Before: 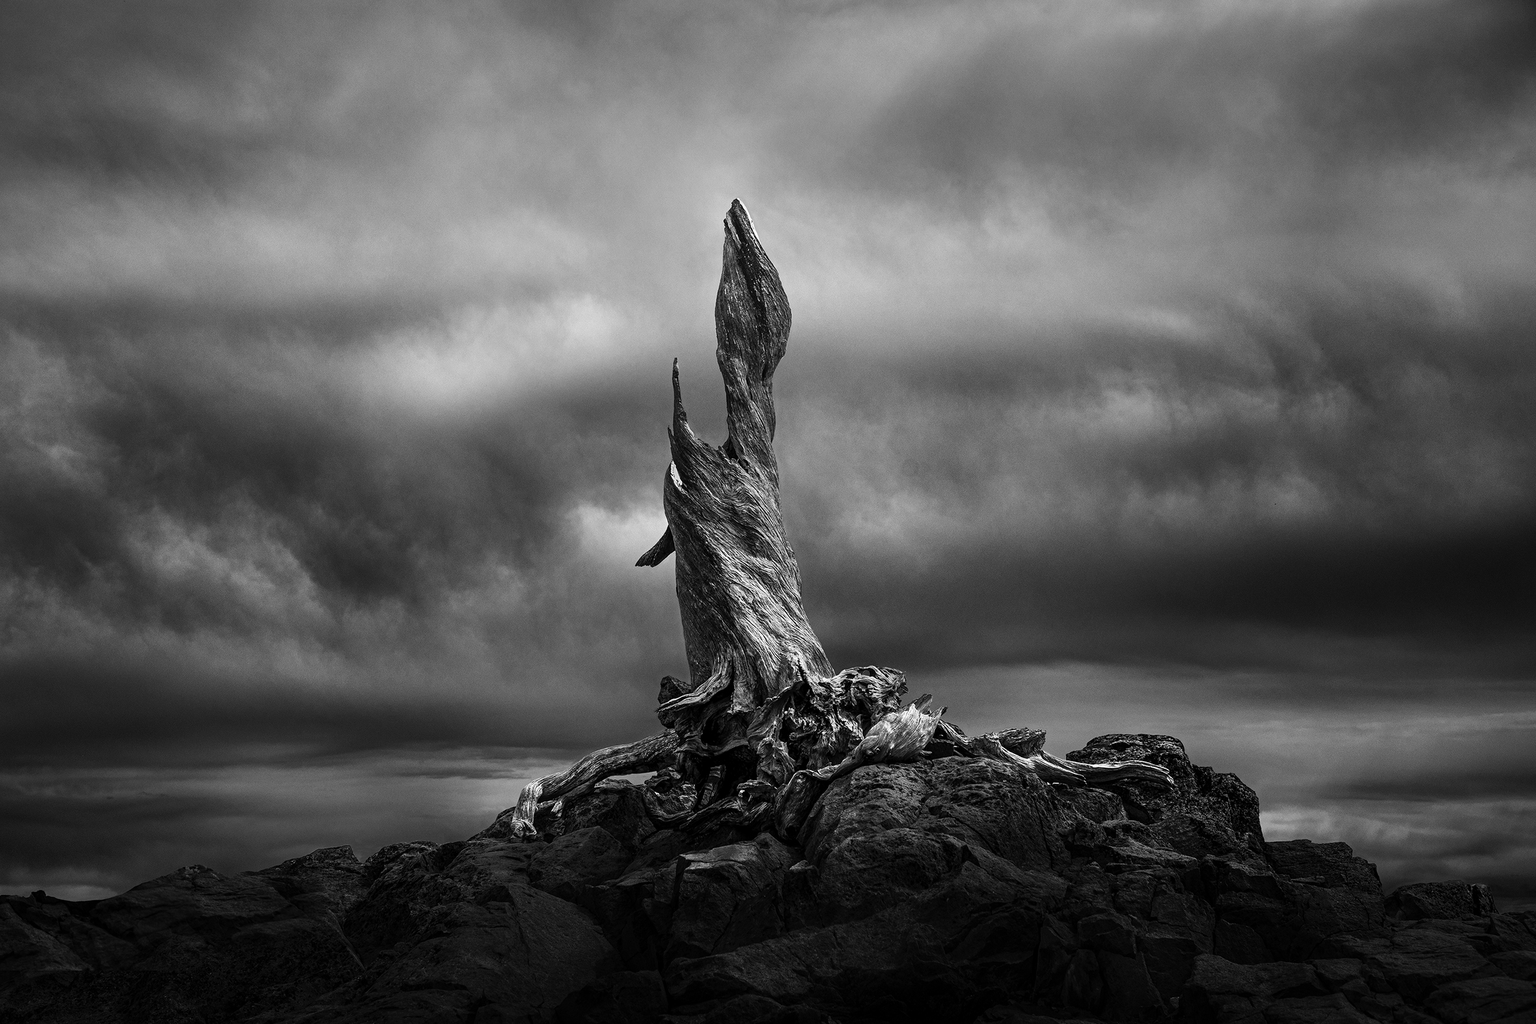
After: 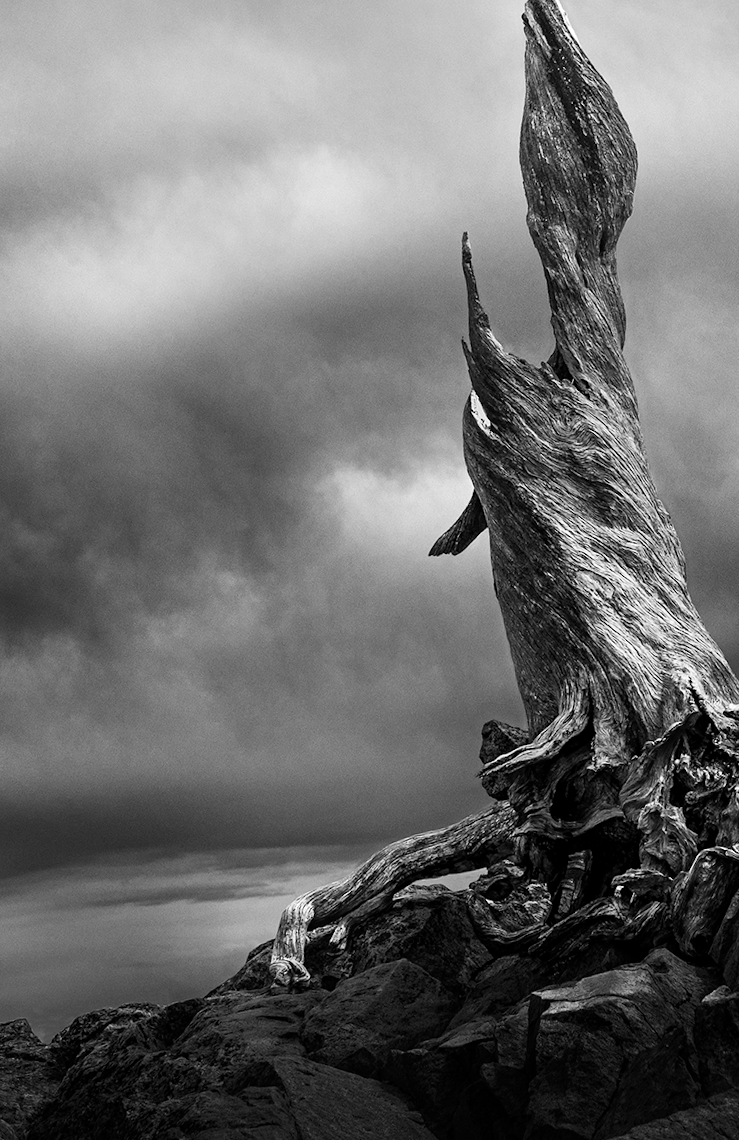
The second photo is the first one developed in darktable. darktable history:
contrast brightness saturation: contrast 0.11, saturation -0.17
crop and rotate: left 21.77%, top 18.528%, right 44.676%, bottom 2.997%
rotate and perspective: rotation -4.57°, crop left 0.054, crop right 0.944, crop top 0.087, crop bottom 0.914
